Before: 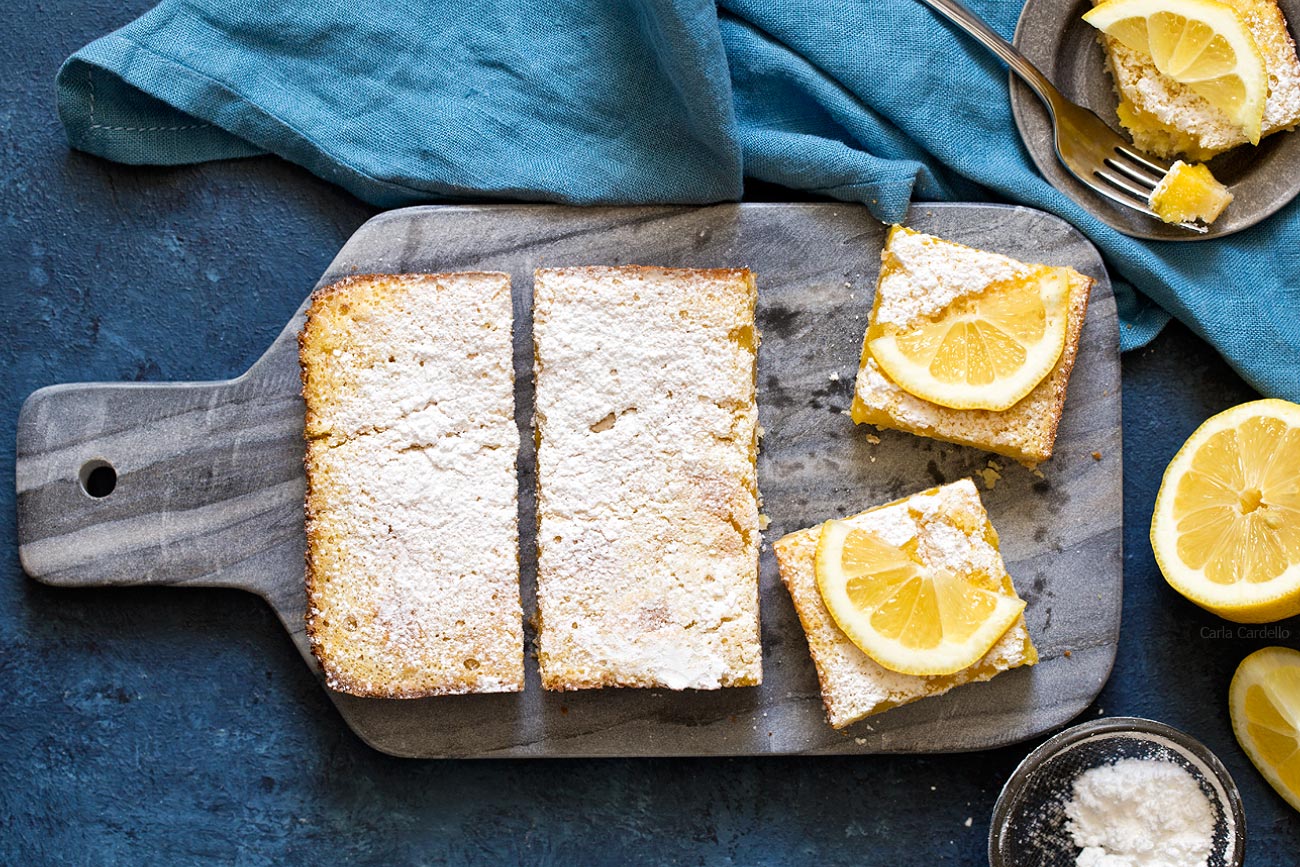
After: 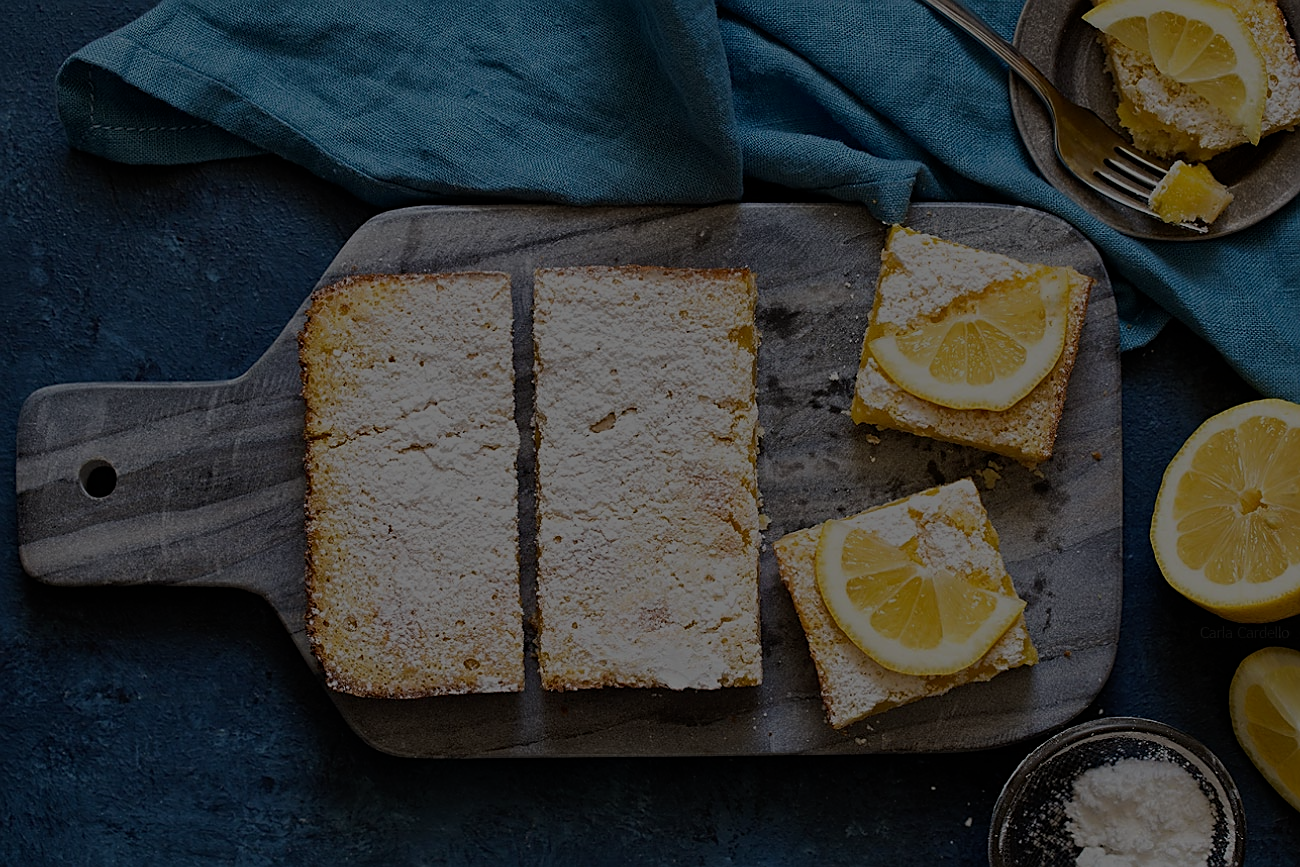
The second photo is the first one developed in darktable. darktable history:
exposure: exposure -2.446 EV, compensate highlight preservation false
sharpen: on, module defaults
